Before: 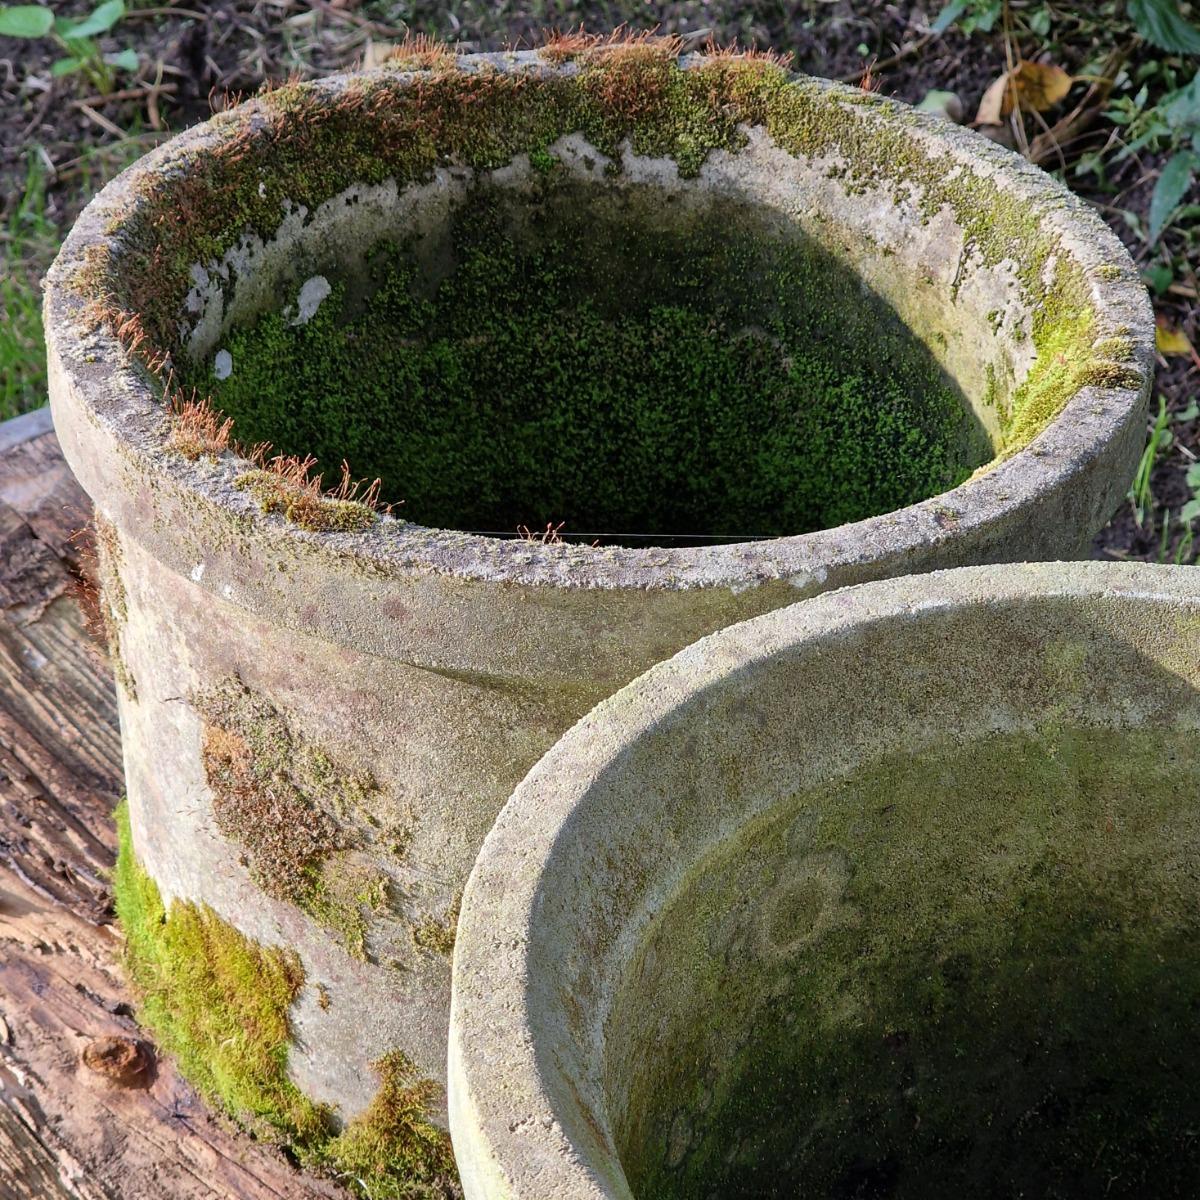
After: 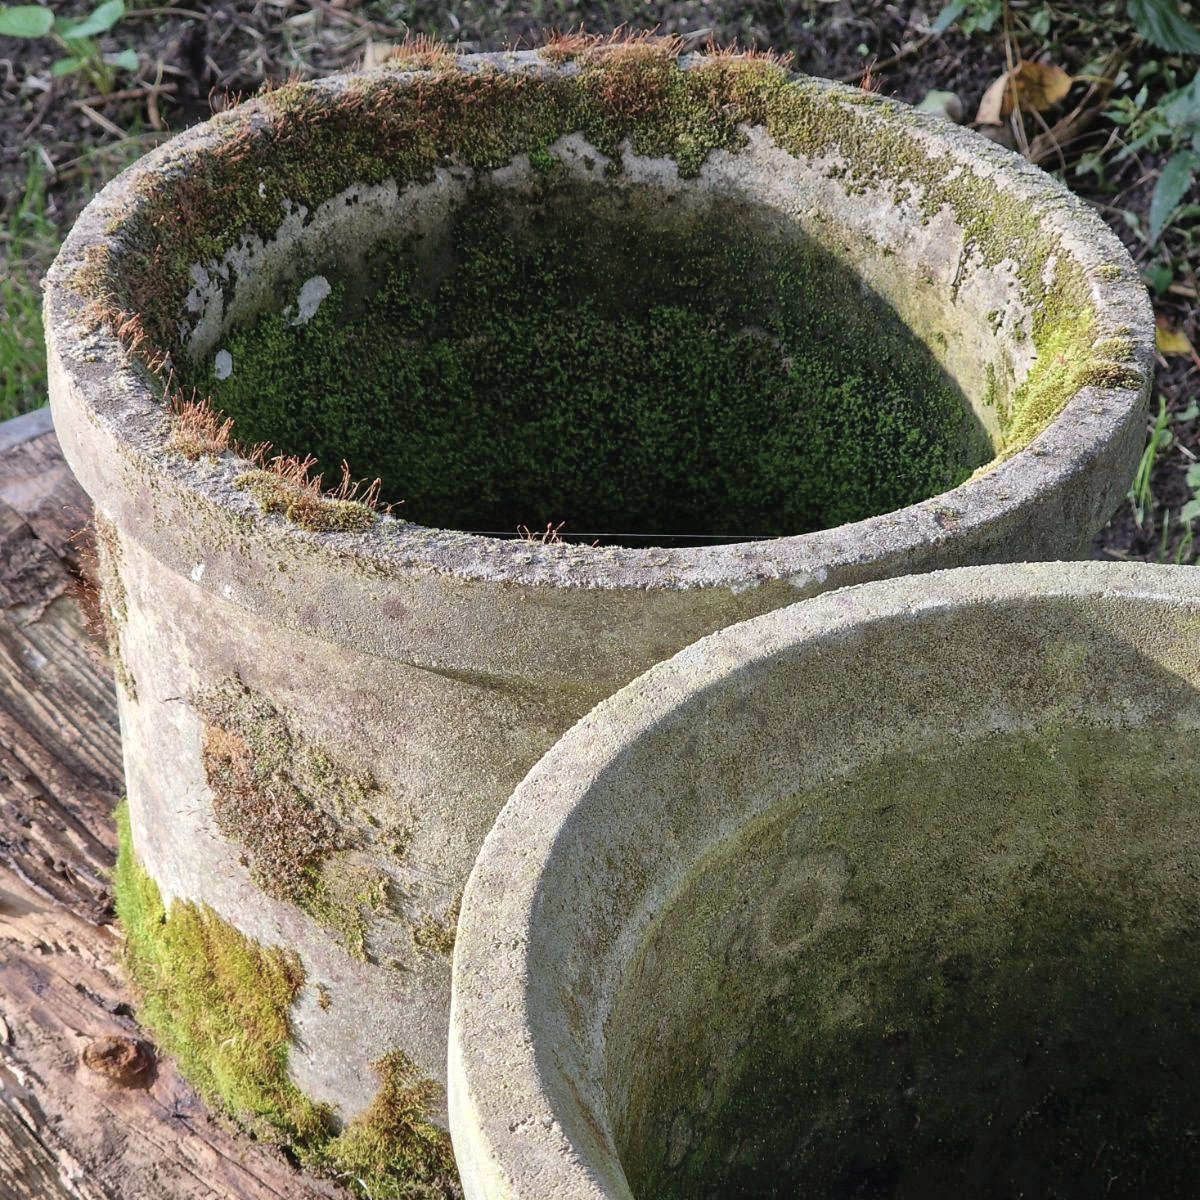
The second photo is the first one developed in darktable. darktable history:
exposure: black level correction -0.003, exposure 0.04 EV, compensate highlight preservation false
color correction: saturation 0.8
